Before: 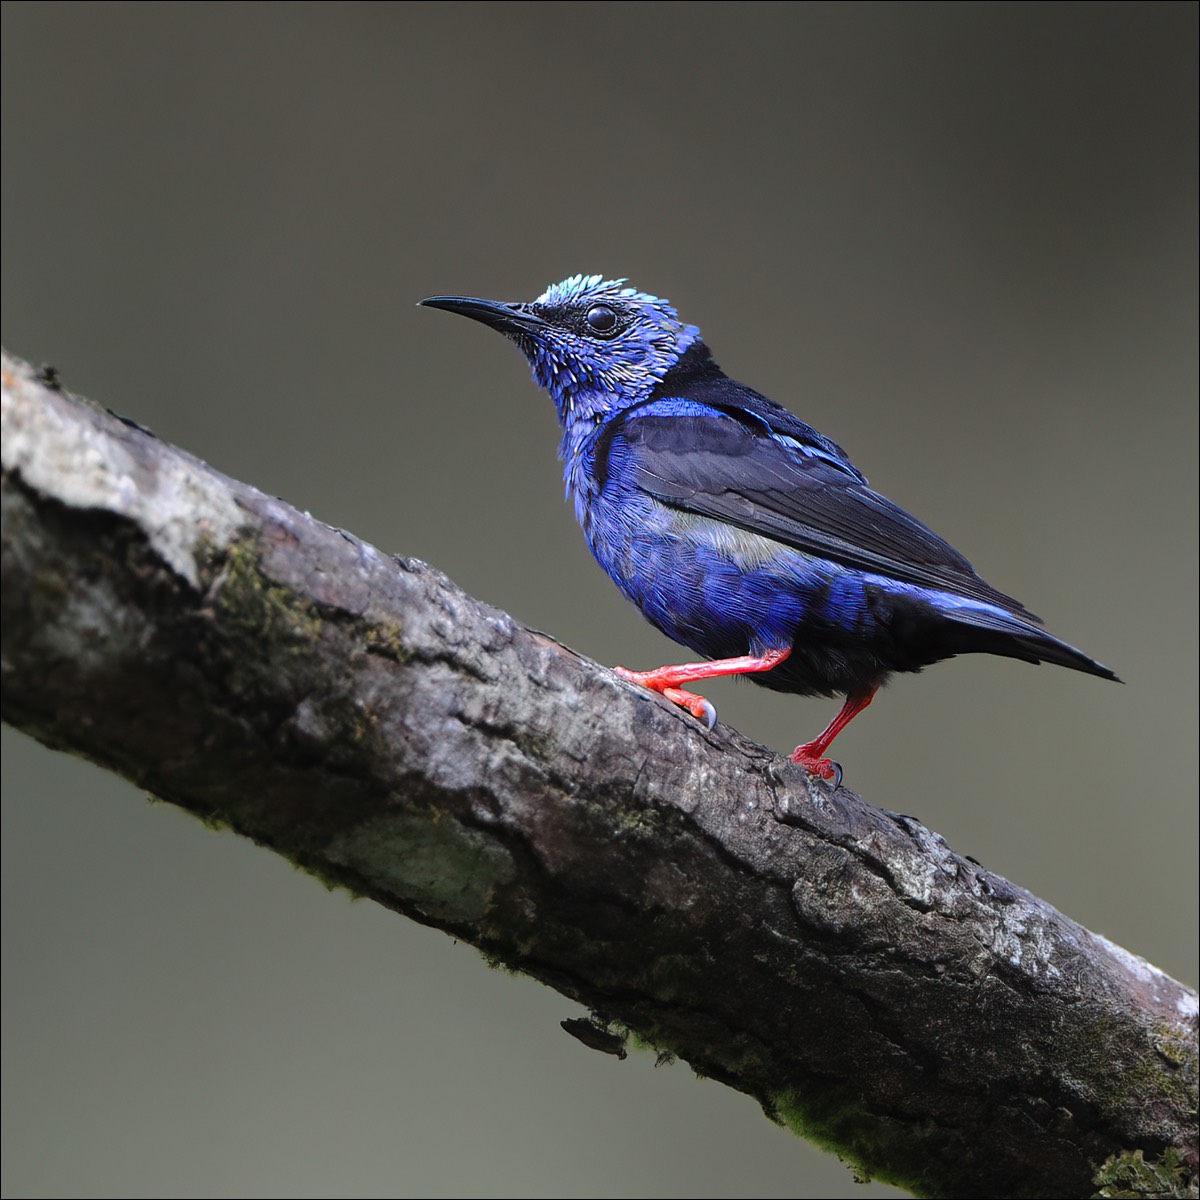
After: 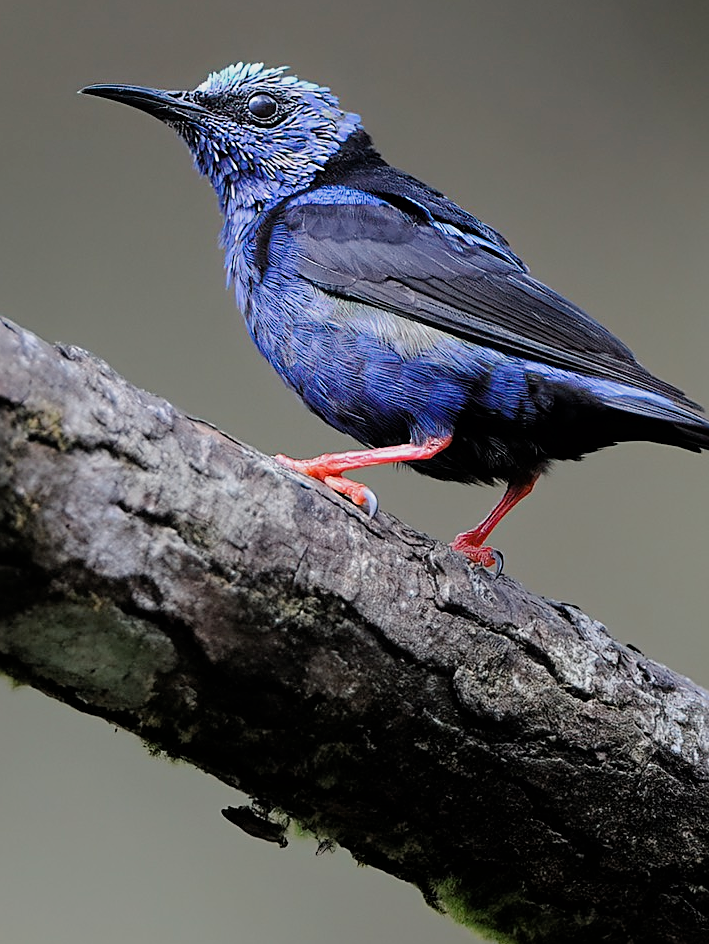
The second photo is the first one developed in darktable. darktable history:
filmic rgb: black relative exposure -5.83 EV, white relative exposure 3.4 EV, hardness 3.68
crop and rotate: left 28.256%, top 17.734%, right 12.656%, bottom 3.573%
sharpen: on, module defaults
